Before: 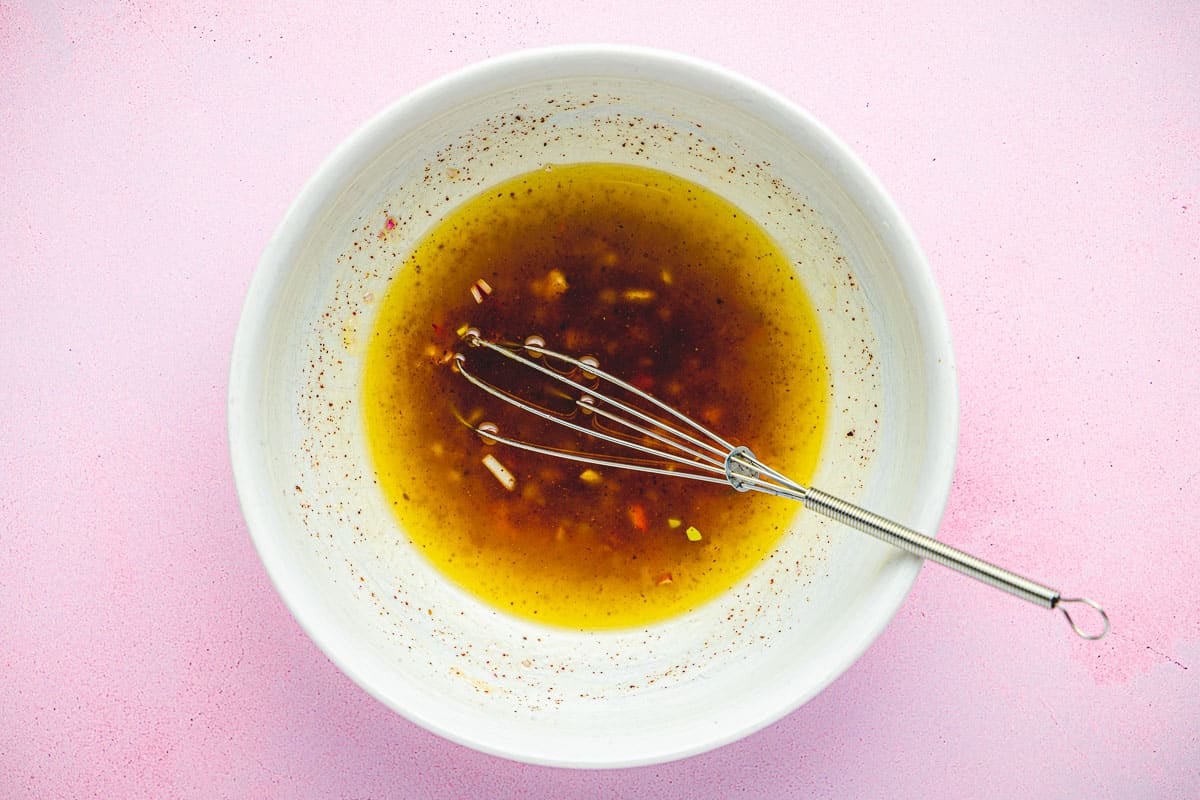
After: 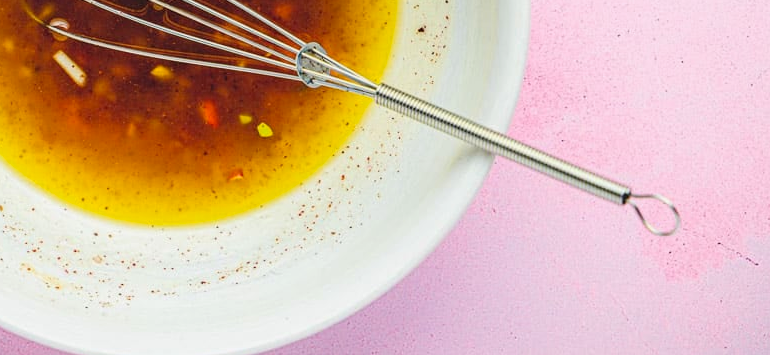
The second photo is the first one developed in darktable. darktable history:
exposure: black level correction 0.001, exposure -0.122 EV, compensate exposure bias true, compensate highlight preservation false
crop and rotate: left 35.821%, top 50.627%, bottom 4.889%
contrast brightness saturation: contrast 0.031, brightness 0.063, saturation 0.122
